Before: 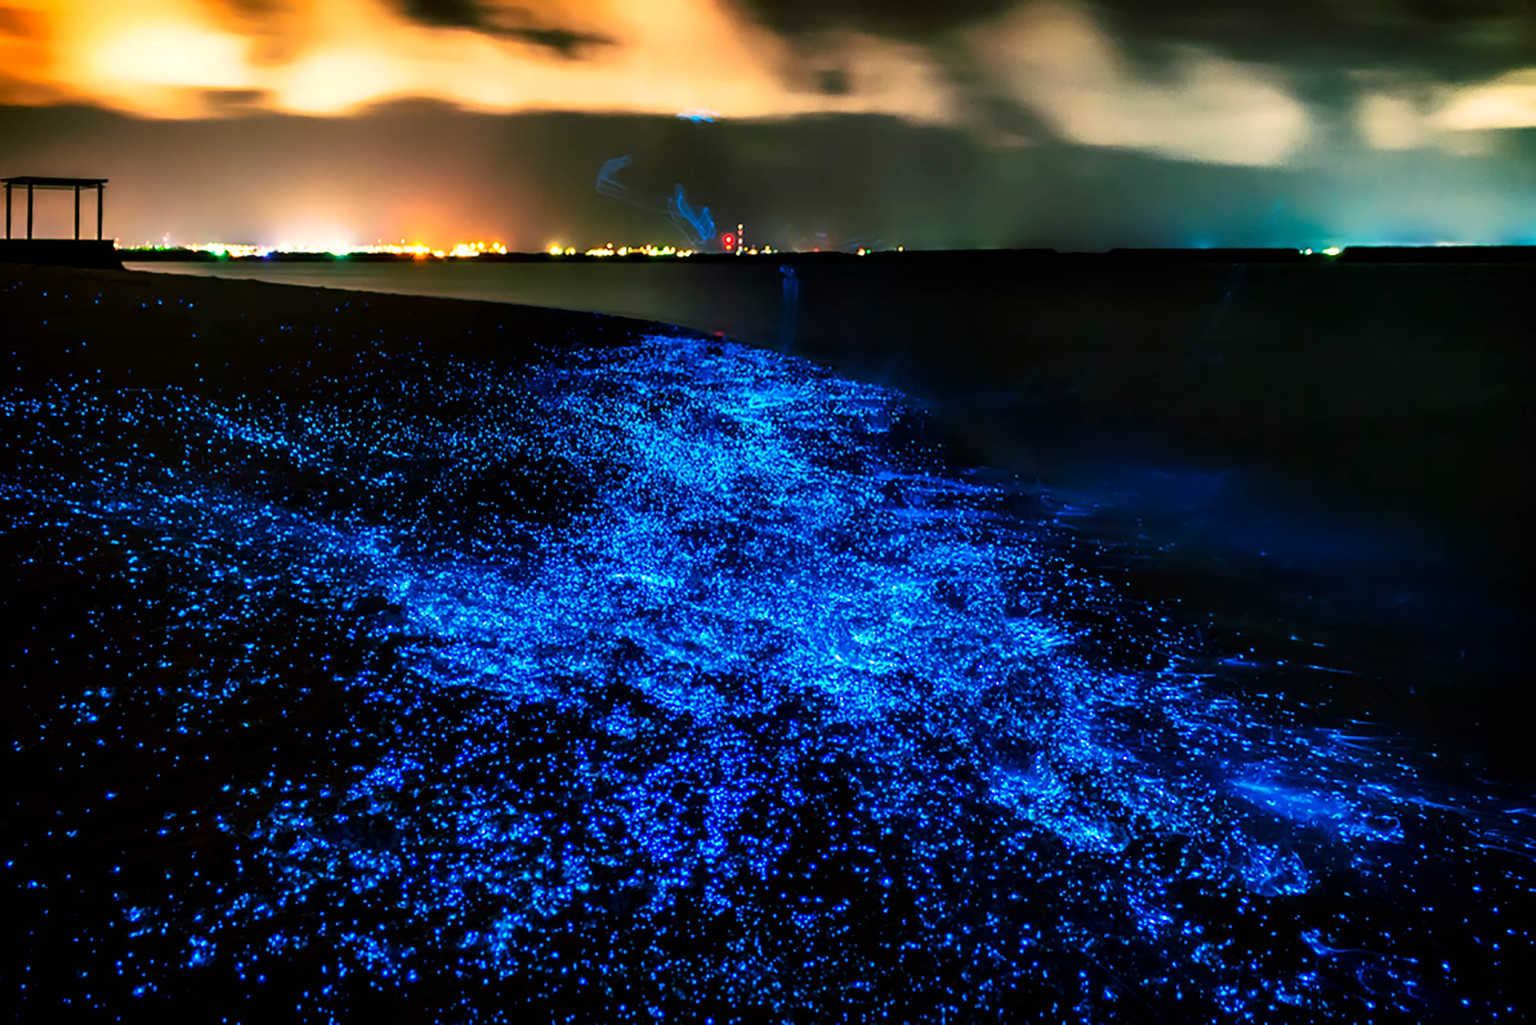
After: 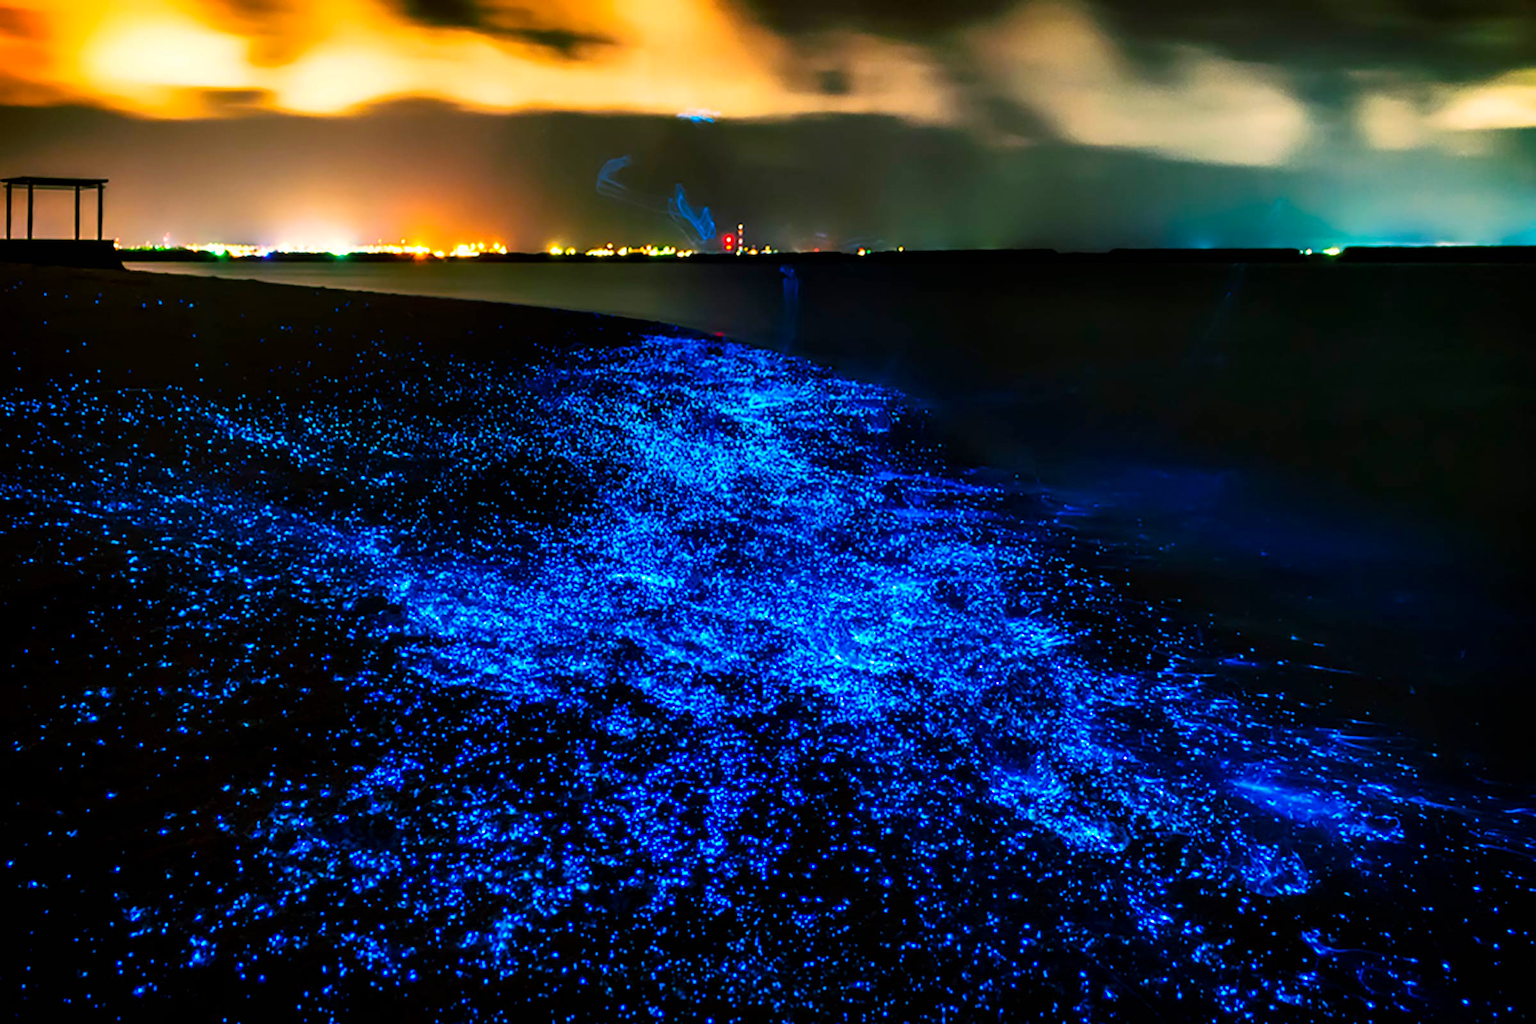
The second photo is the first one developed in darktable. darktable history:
color balance rgb: perceptual saturation grading › global saturation 25.198%
